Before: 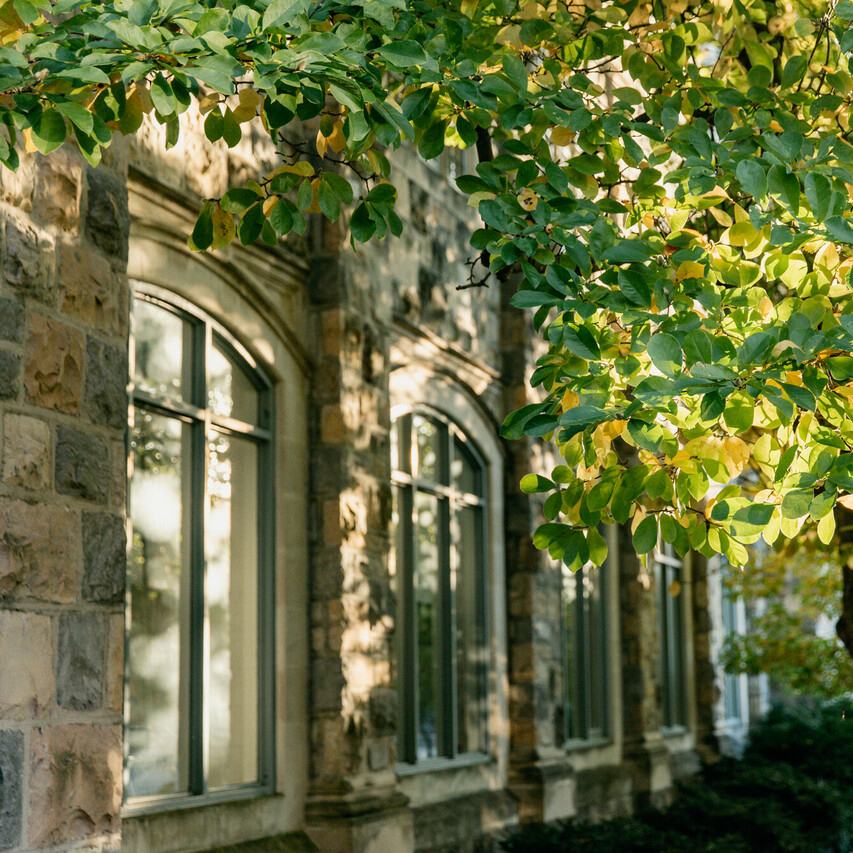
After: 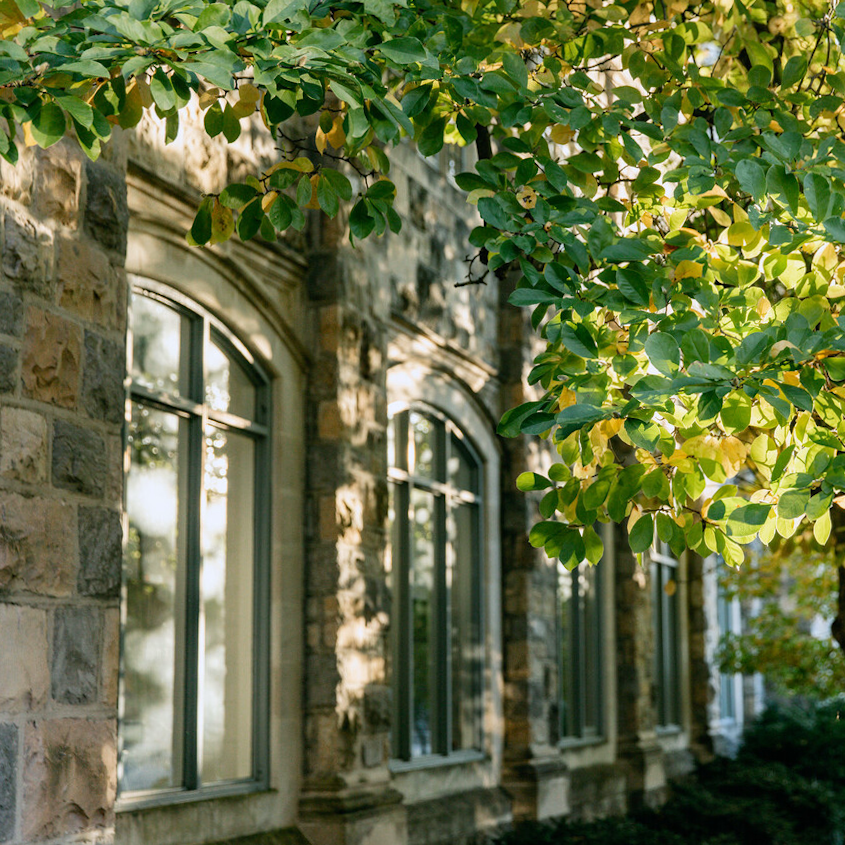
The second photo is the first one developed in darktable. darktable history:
white balance: red 0.984, blue 1.059
crop and rotate: angle -0.5°
